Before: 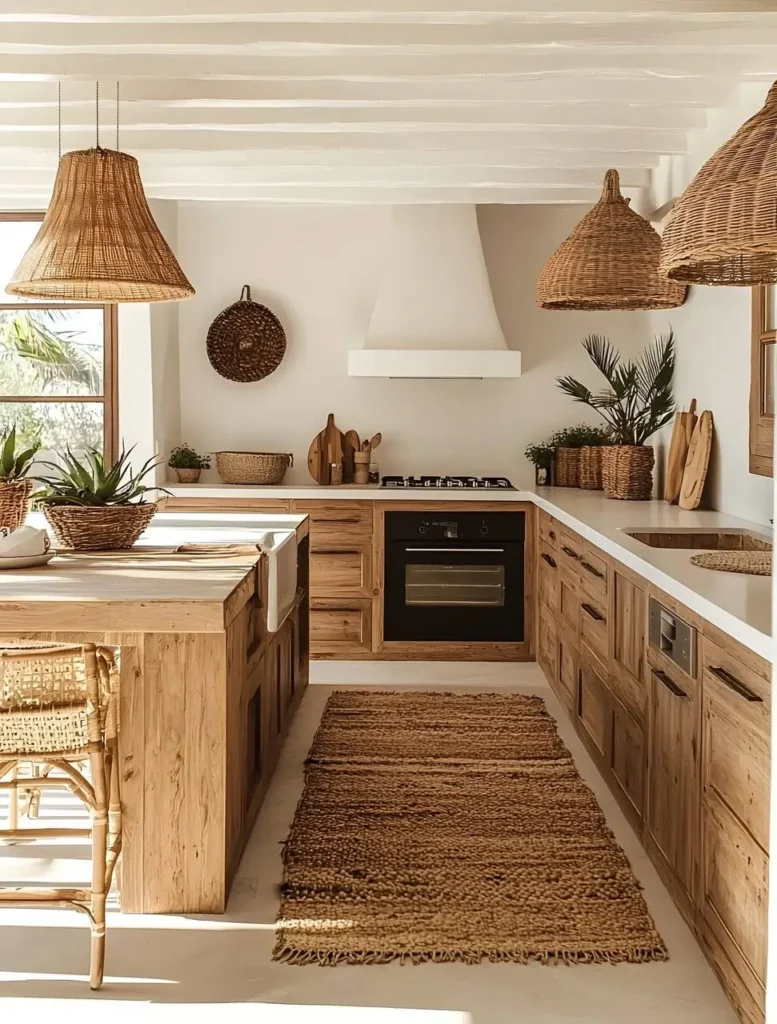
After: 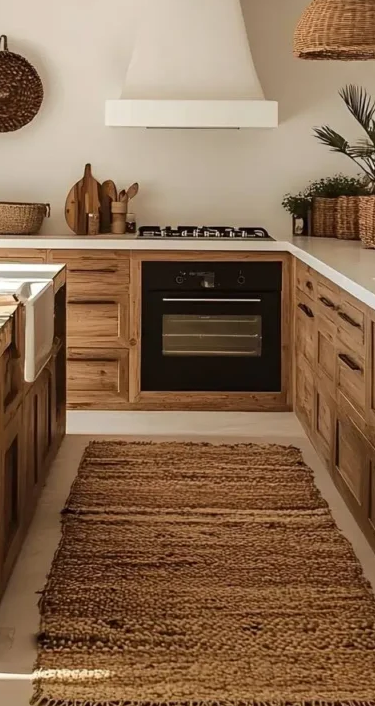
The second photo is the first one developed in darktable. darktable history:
crop: left 31.342%, top 24.501%, right 20.295%, bottom 6.526%
